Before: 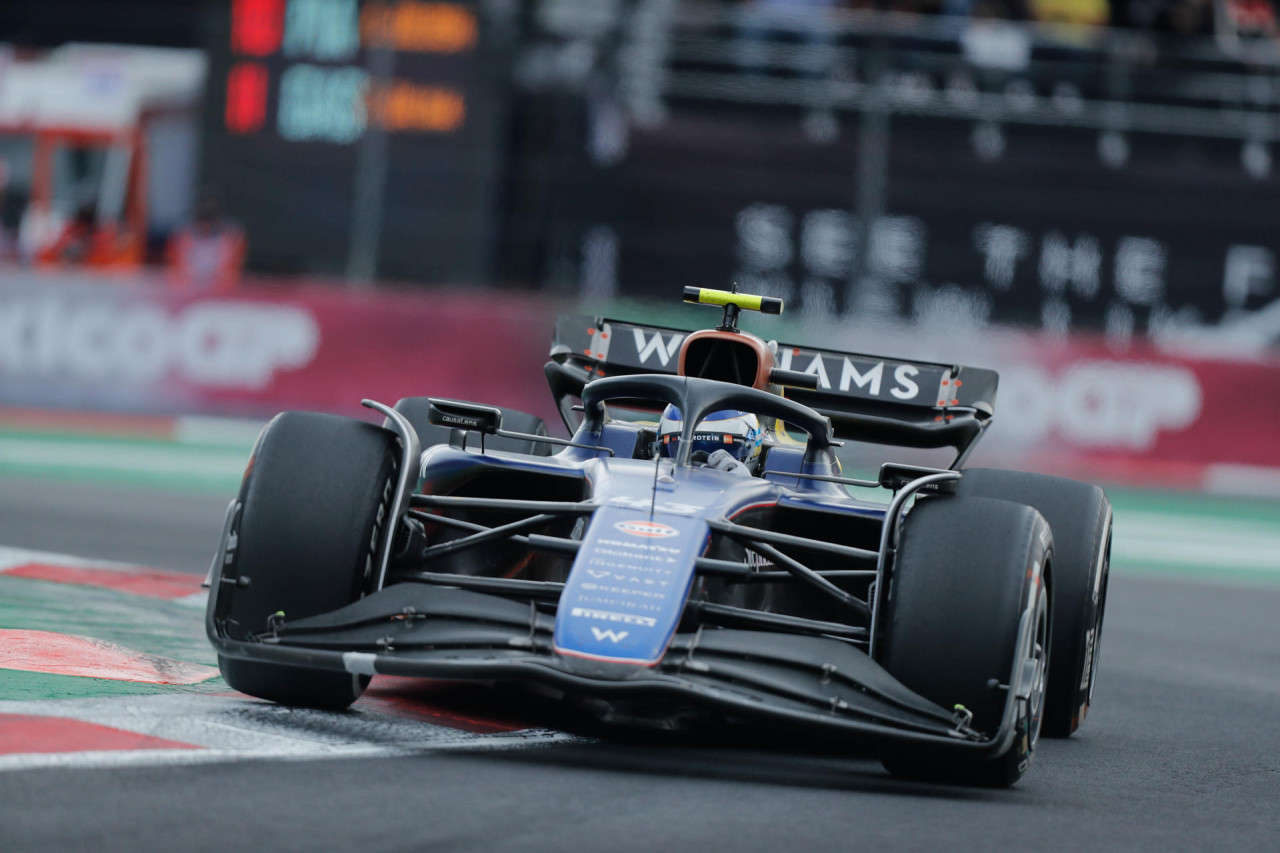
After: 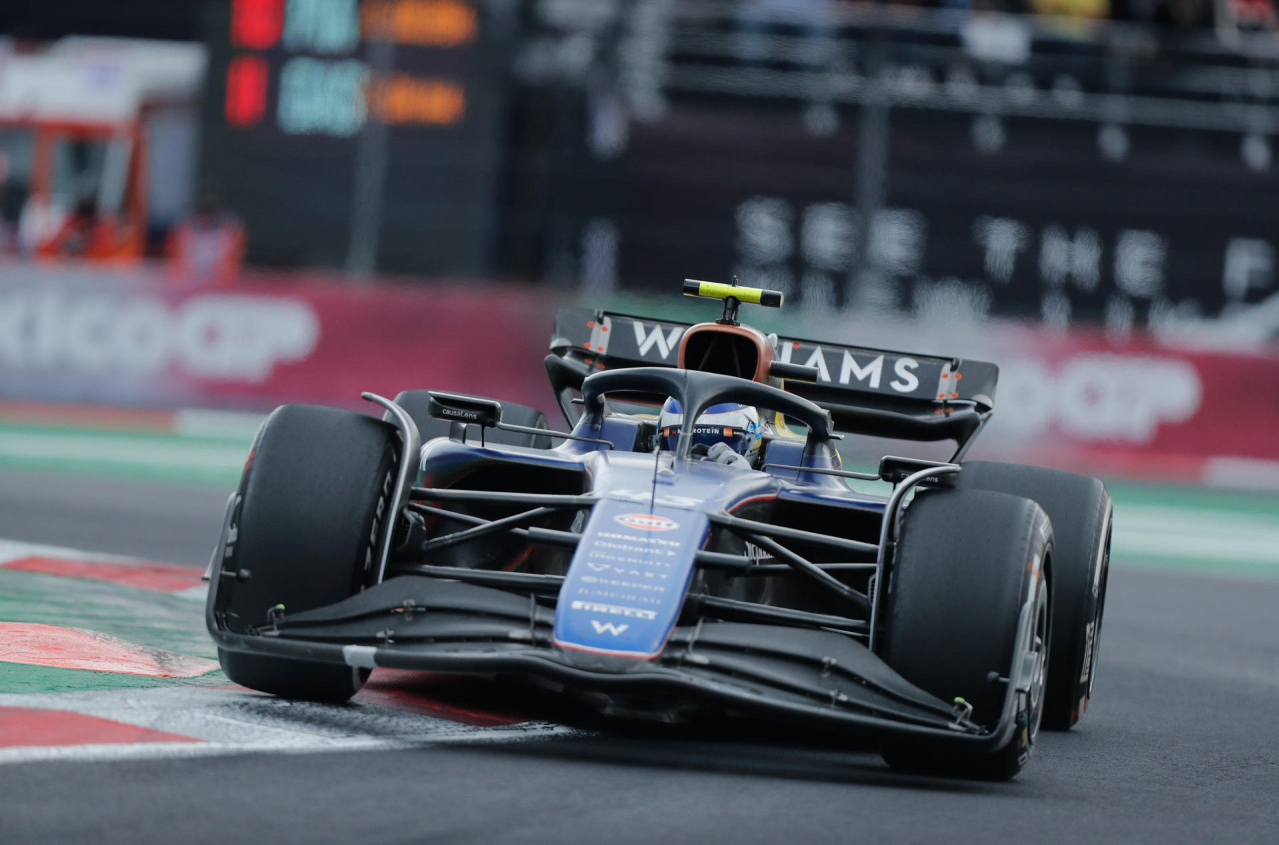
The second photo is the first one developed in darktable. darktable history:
crop: top 0.853%, right 0.027%
